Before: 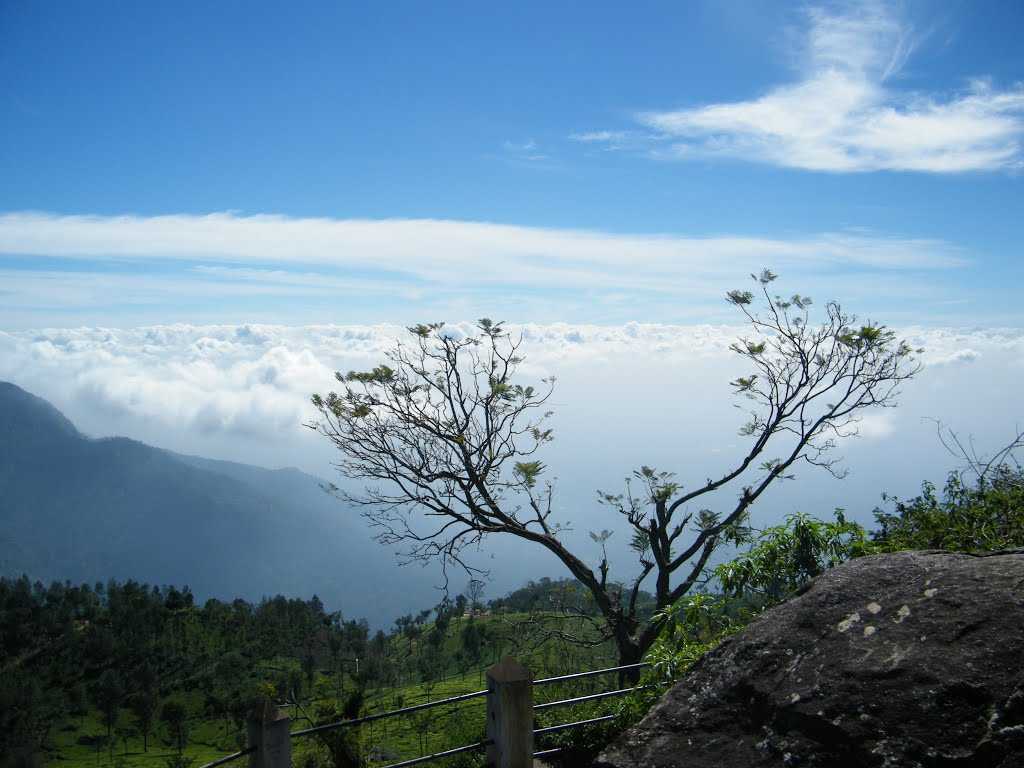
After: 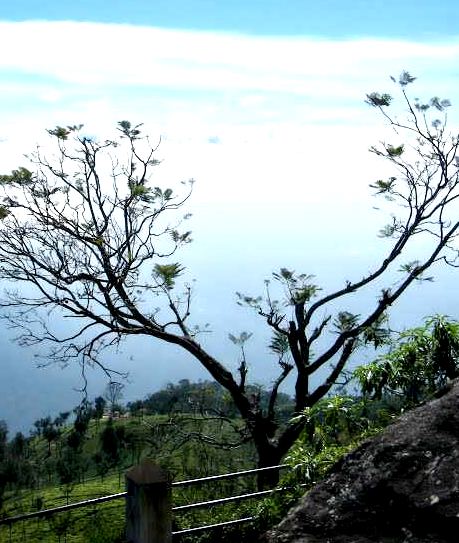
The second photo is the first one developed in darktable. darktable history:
tone equalizer: -8 EV -0.77 EV, -7 EV -0.676 EV, -6 EV -0.598 EV, -5 EV -0.382 EV, -3 EV 0.37 EV, -2 EV 0.6 EV, -1 EV 0.691 EV, +0 EV 0.741 EV
exposure: black level correction 0.007, compensate exposure bias true, compensate highlight preservation false
crop: left 35.342%, top 25.799%, right 19.743%, bottom 3.4%
contrast equalizer: octaves 7, y [[0.514, 0.573, 0.581, 0.508, 0.5, 0.5], [0.5 ×6], [0.5 ×6], [0 ×6], [0 ×6]]
